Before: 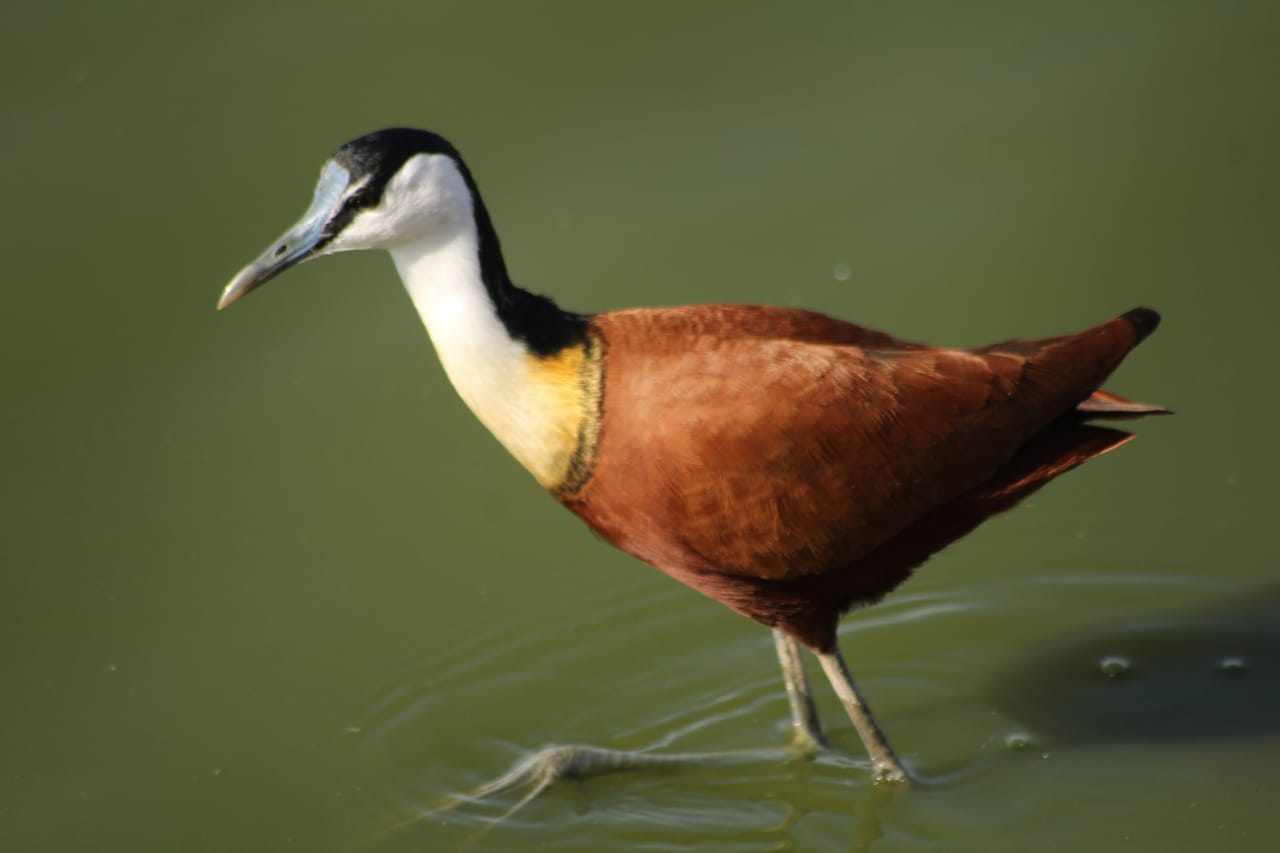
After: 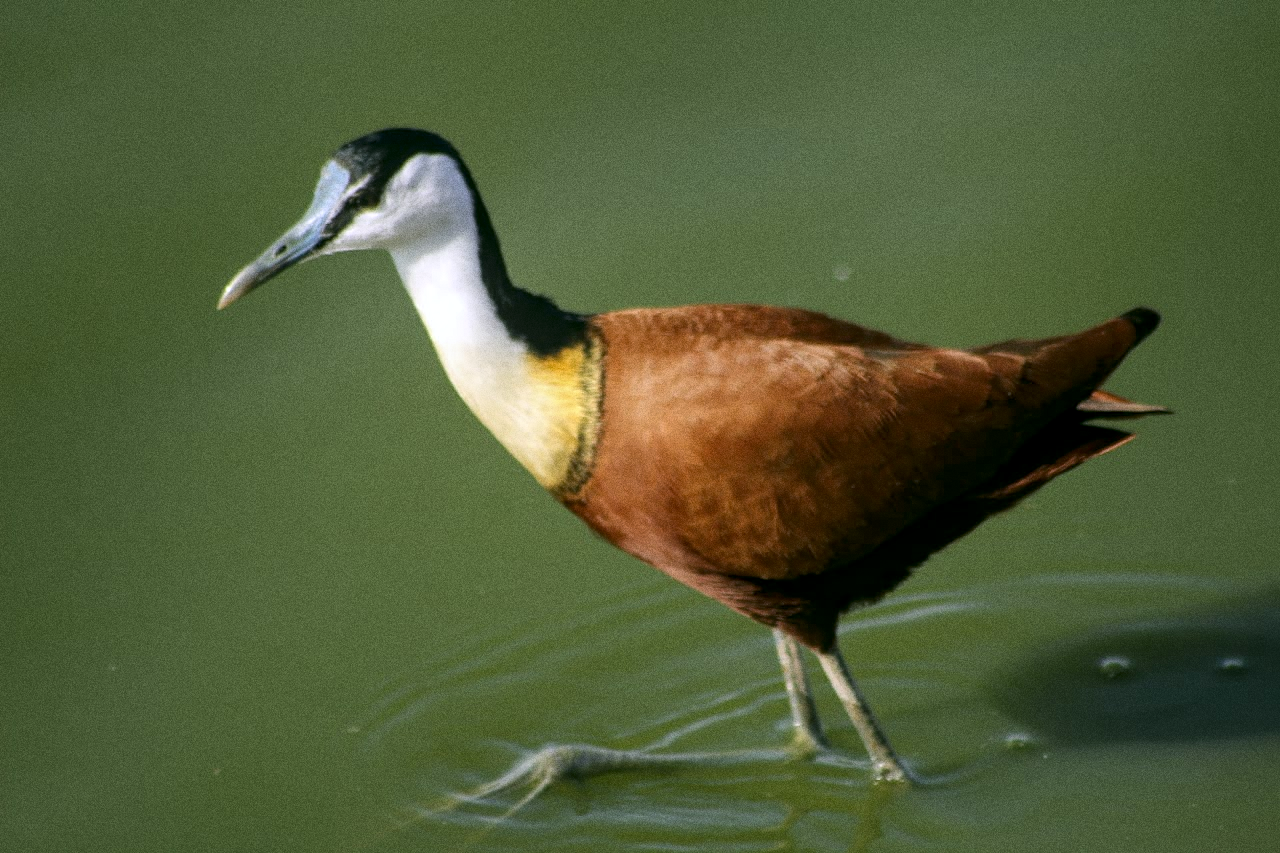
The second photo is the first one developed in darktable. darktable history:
color correction: highlights a* 4.02, highlights b* 4.98, shadows a* -7.55, shadows b* 4.98
shadows and highlights: shadows 25, highlights -25
white balance: red 0.926, green 1.003, blue 1.133
local contrast: on, module defaults
grain: coarseness 8.68 ISO, strength 31.94%
